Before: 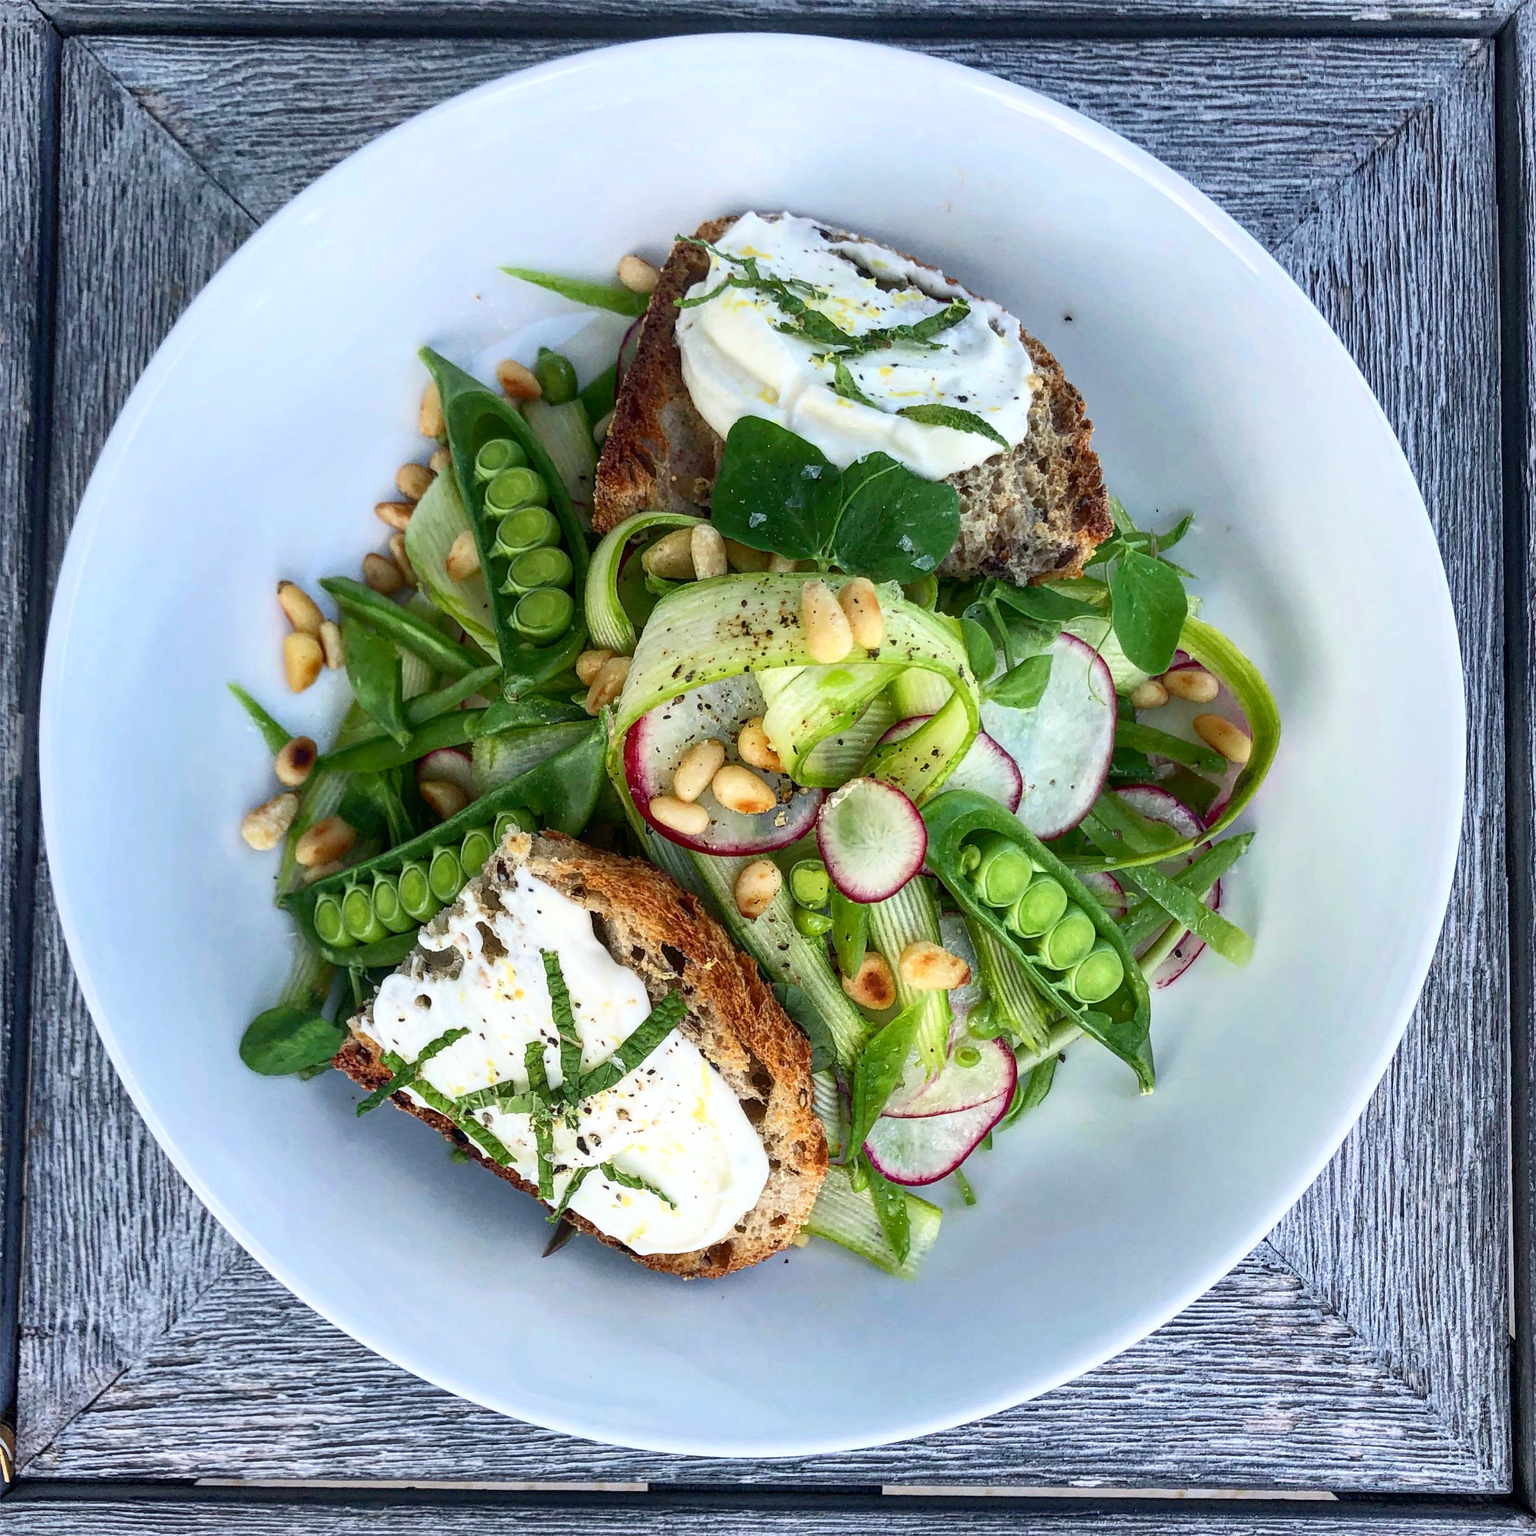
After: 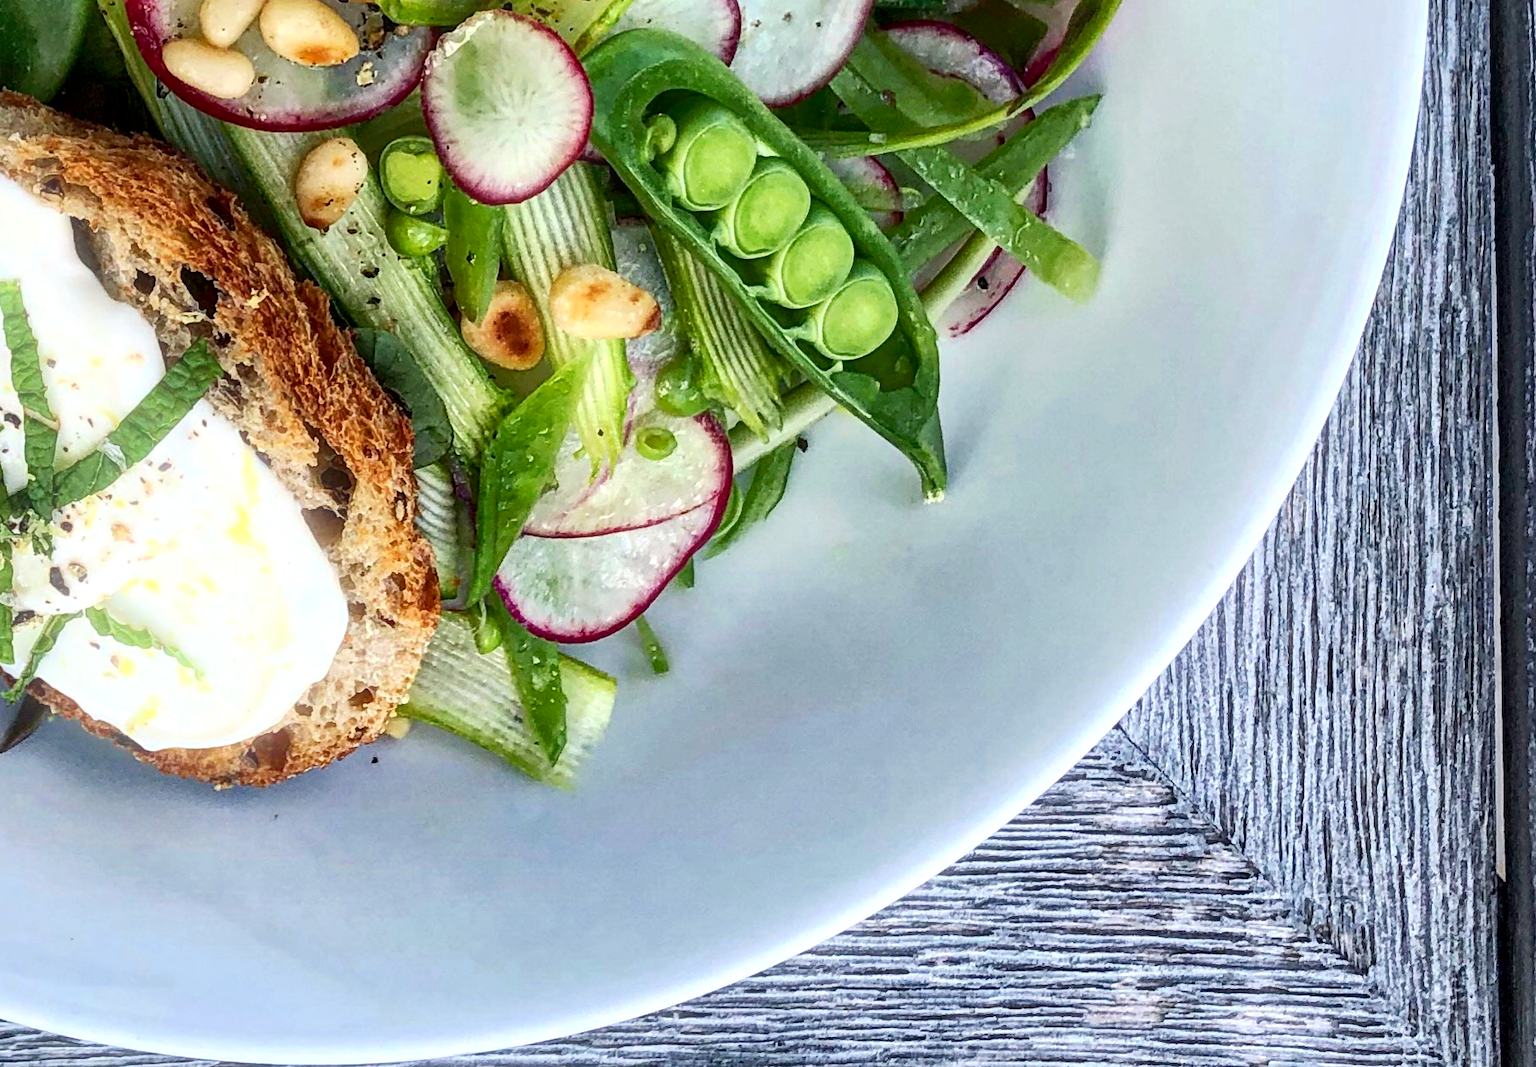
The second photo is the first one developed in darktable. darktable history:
crop and rotate: left 35.509%, top 50.238%, bottom 4.934%
local contrast: mode bilateral grid, contrast 20, coarseness 50, detail 150%, midtone range 0.2
bloom: size 9%, threshold 100%, strength 7%
tone curve: curves: ch0 [(0, 0) (0.003, 0.014) (0.011, 0.014) (0.025, 0.022) (0.044, 0.041) (0.069, 0.063) (0.1, 0.086) (0.136, 0.118) (0.177, 0.161) (0.224, 0.211) (0.277, 0.262) (0.335, 0.323) (0.399, 0.384) (0.468, 0.459) (0.543, 0.54) (0.623, 0.624) (0.709, 0.711) (0.801, 0.796) (0.898, 0.879) (1, 1)], preserve colors none
